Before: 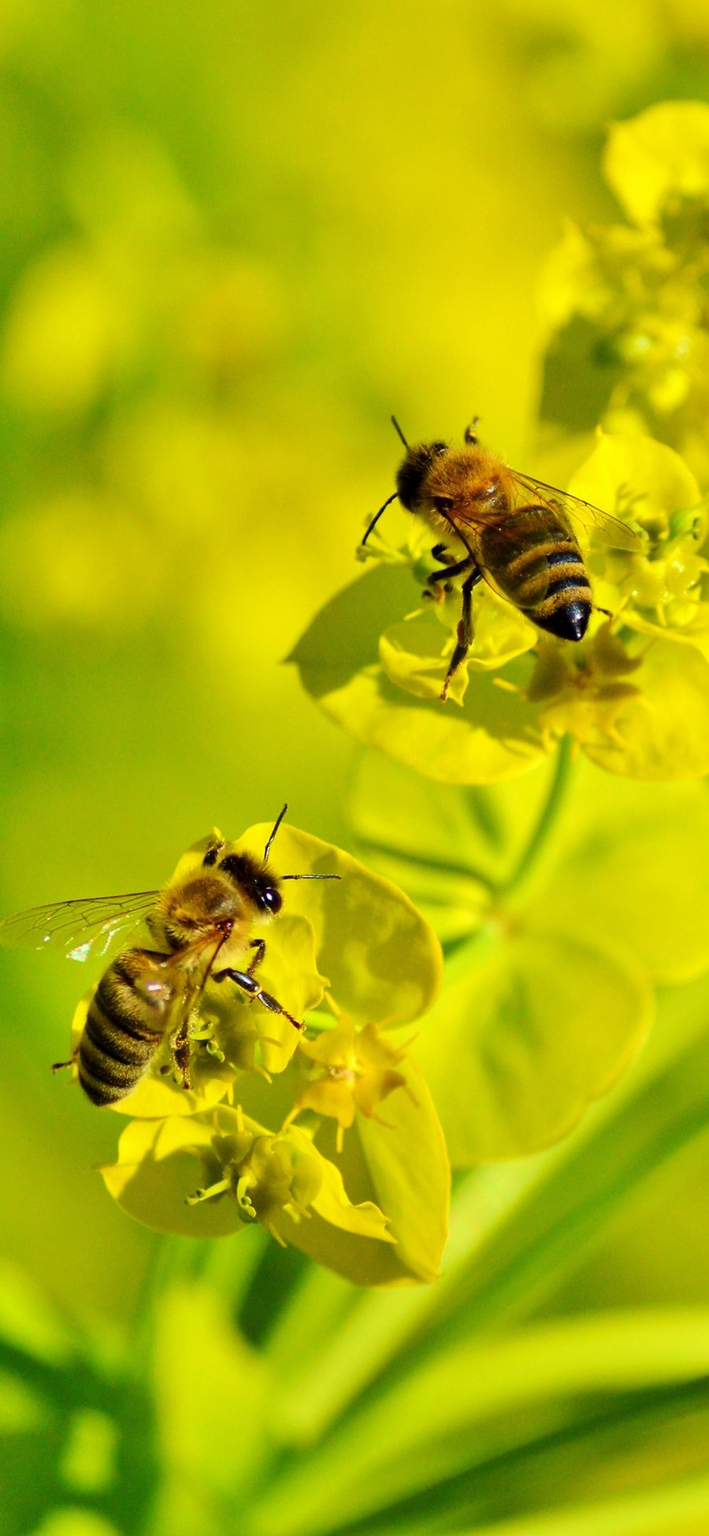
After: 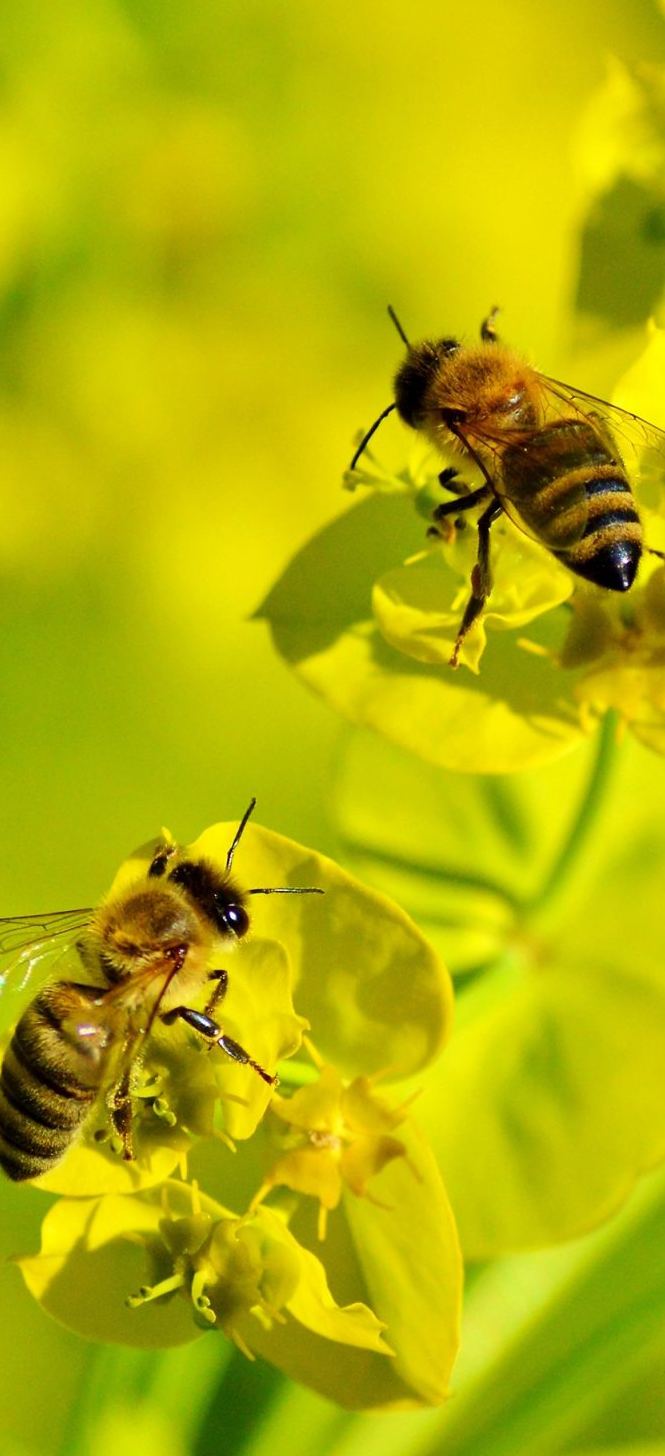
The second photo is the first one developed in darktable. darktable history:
crop and rotate: left 12.213%, top 11.434%, right 13.879%, bottom 13.815%
